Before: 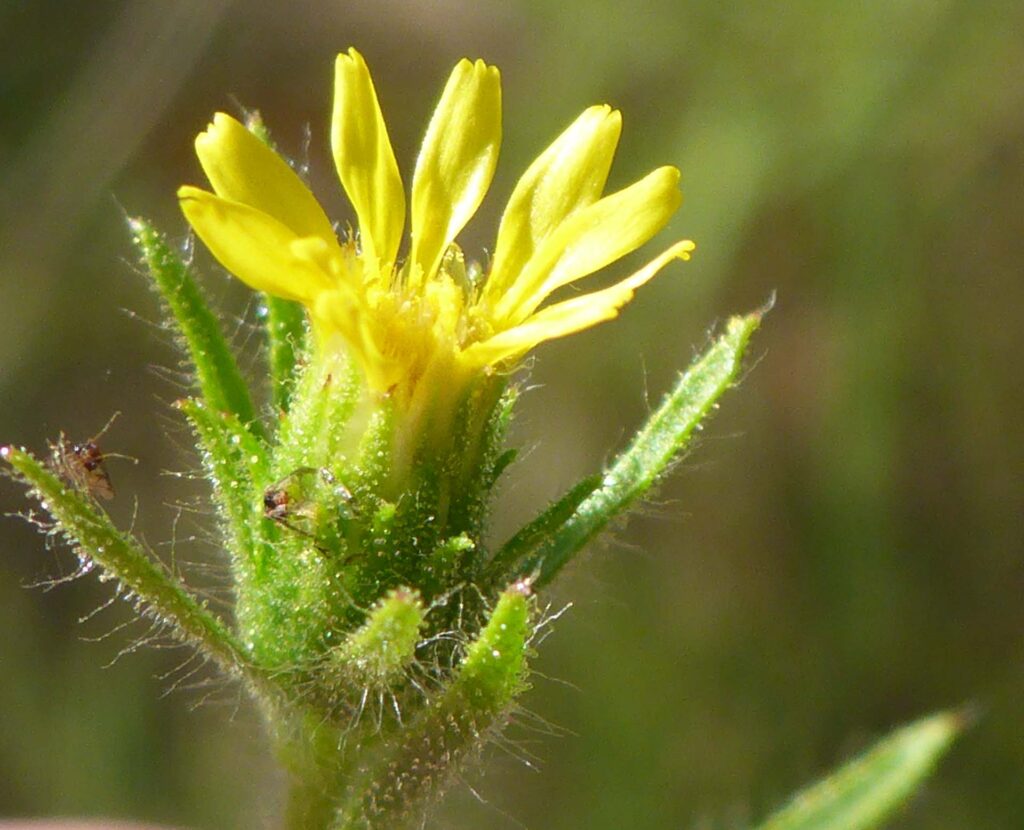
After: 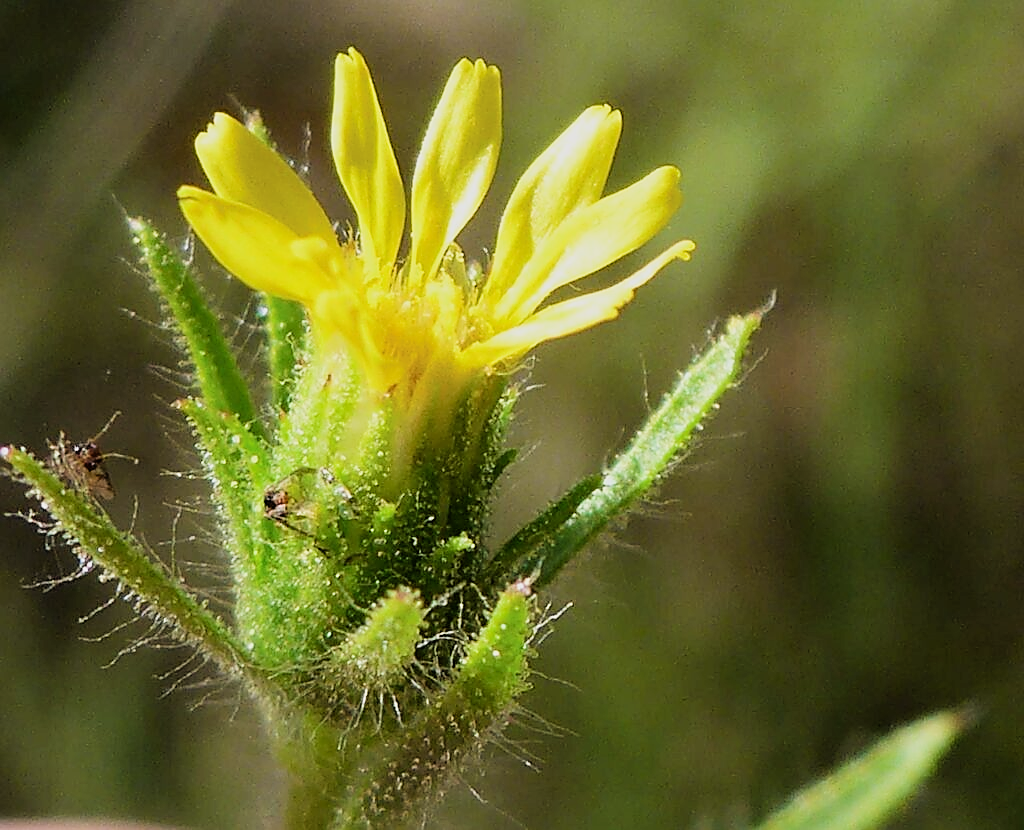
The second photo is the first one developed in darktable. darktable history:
sharpen: radius 1.41, amount 1.247, threshold 0.652
filmic rgb: black relative exposure -5.03 EV, white relative exposure 4 EV, hardness 2.9, contrast 1.299, highlights saturation mix -29.06%
